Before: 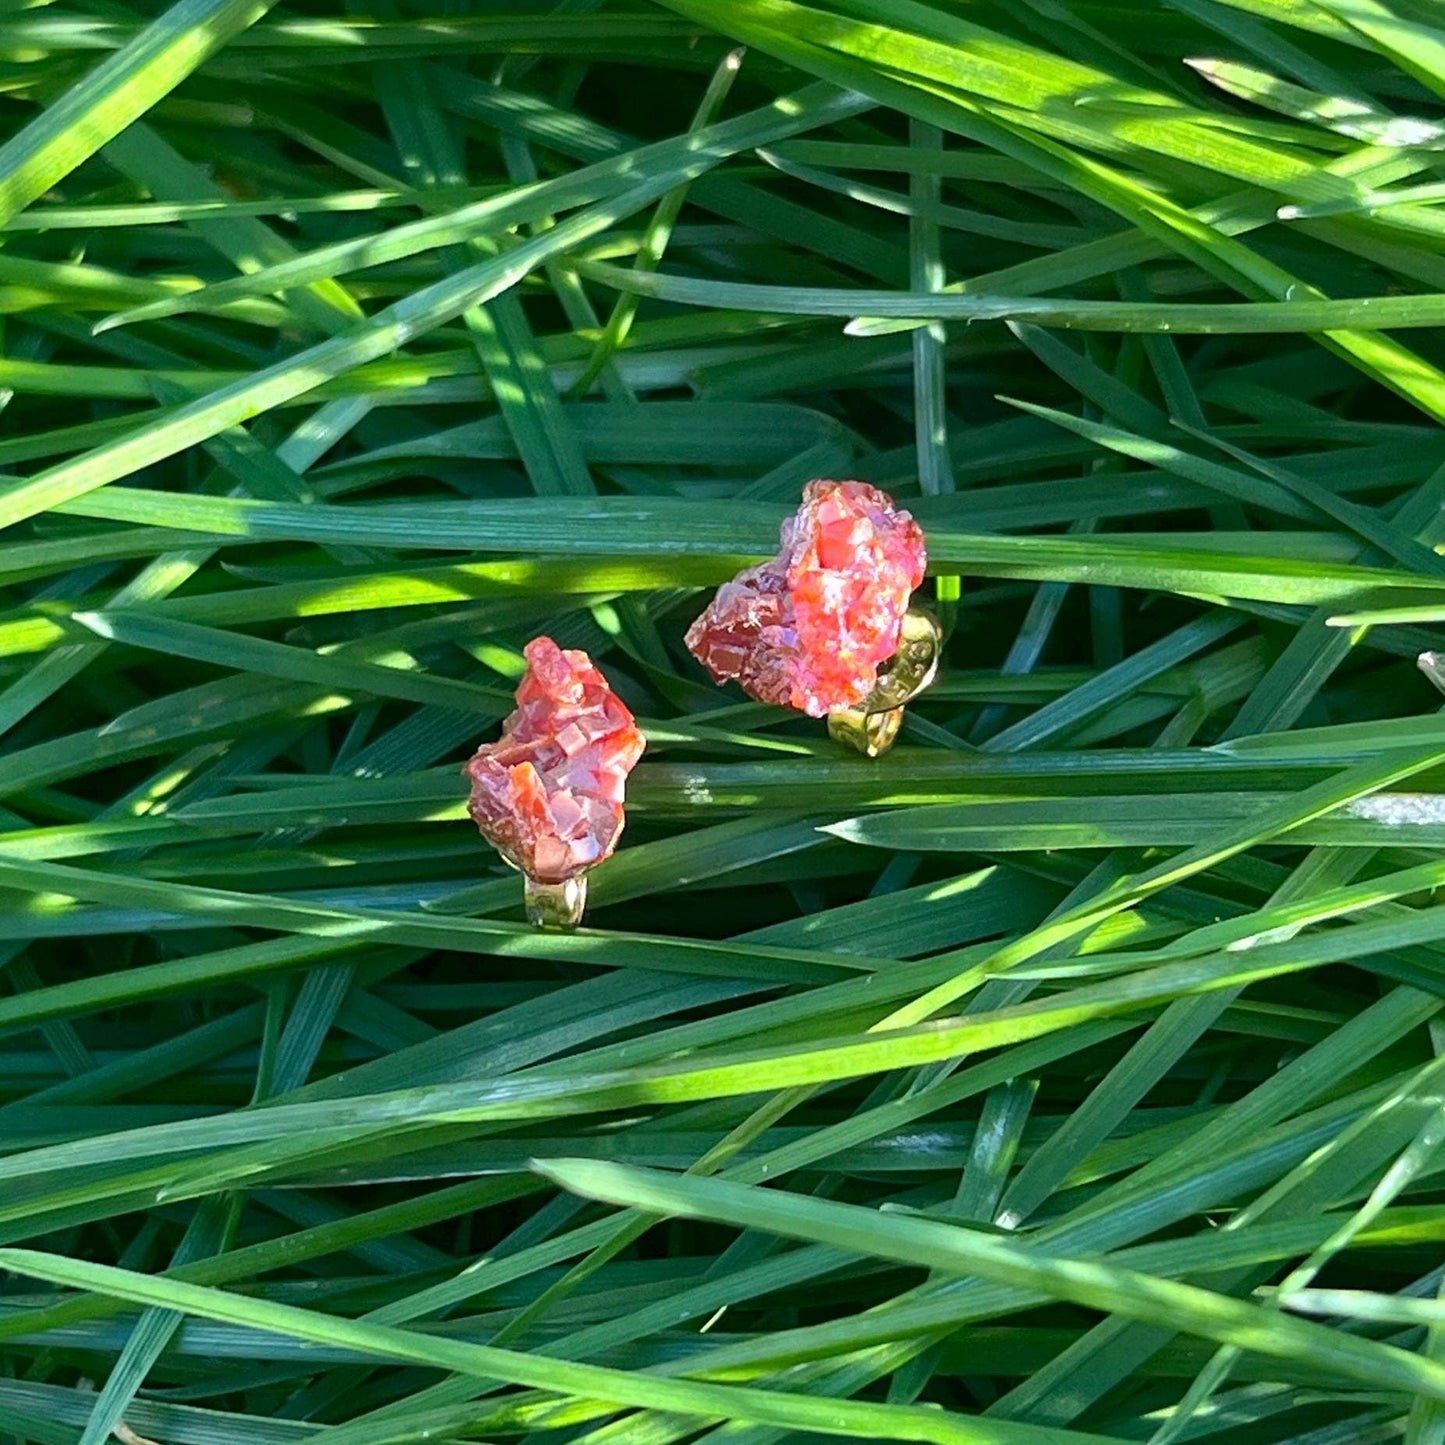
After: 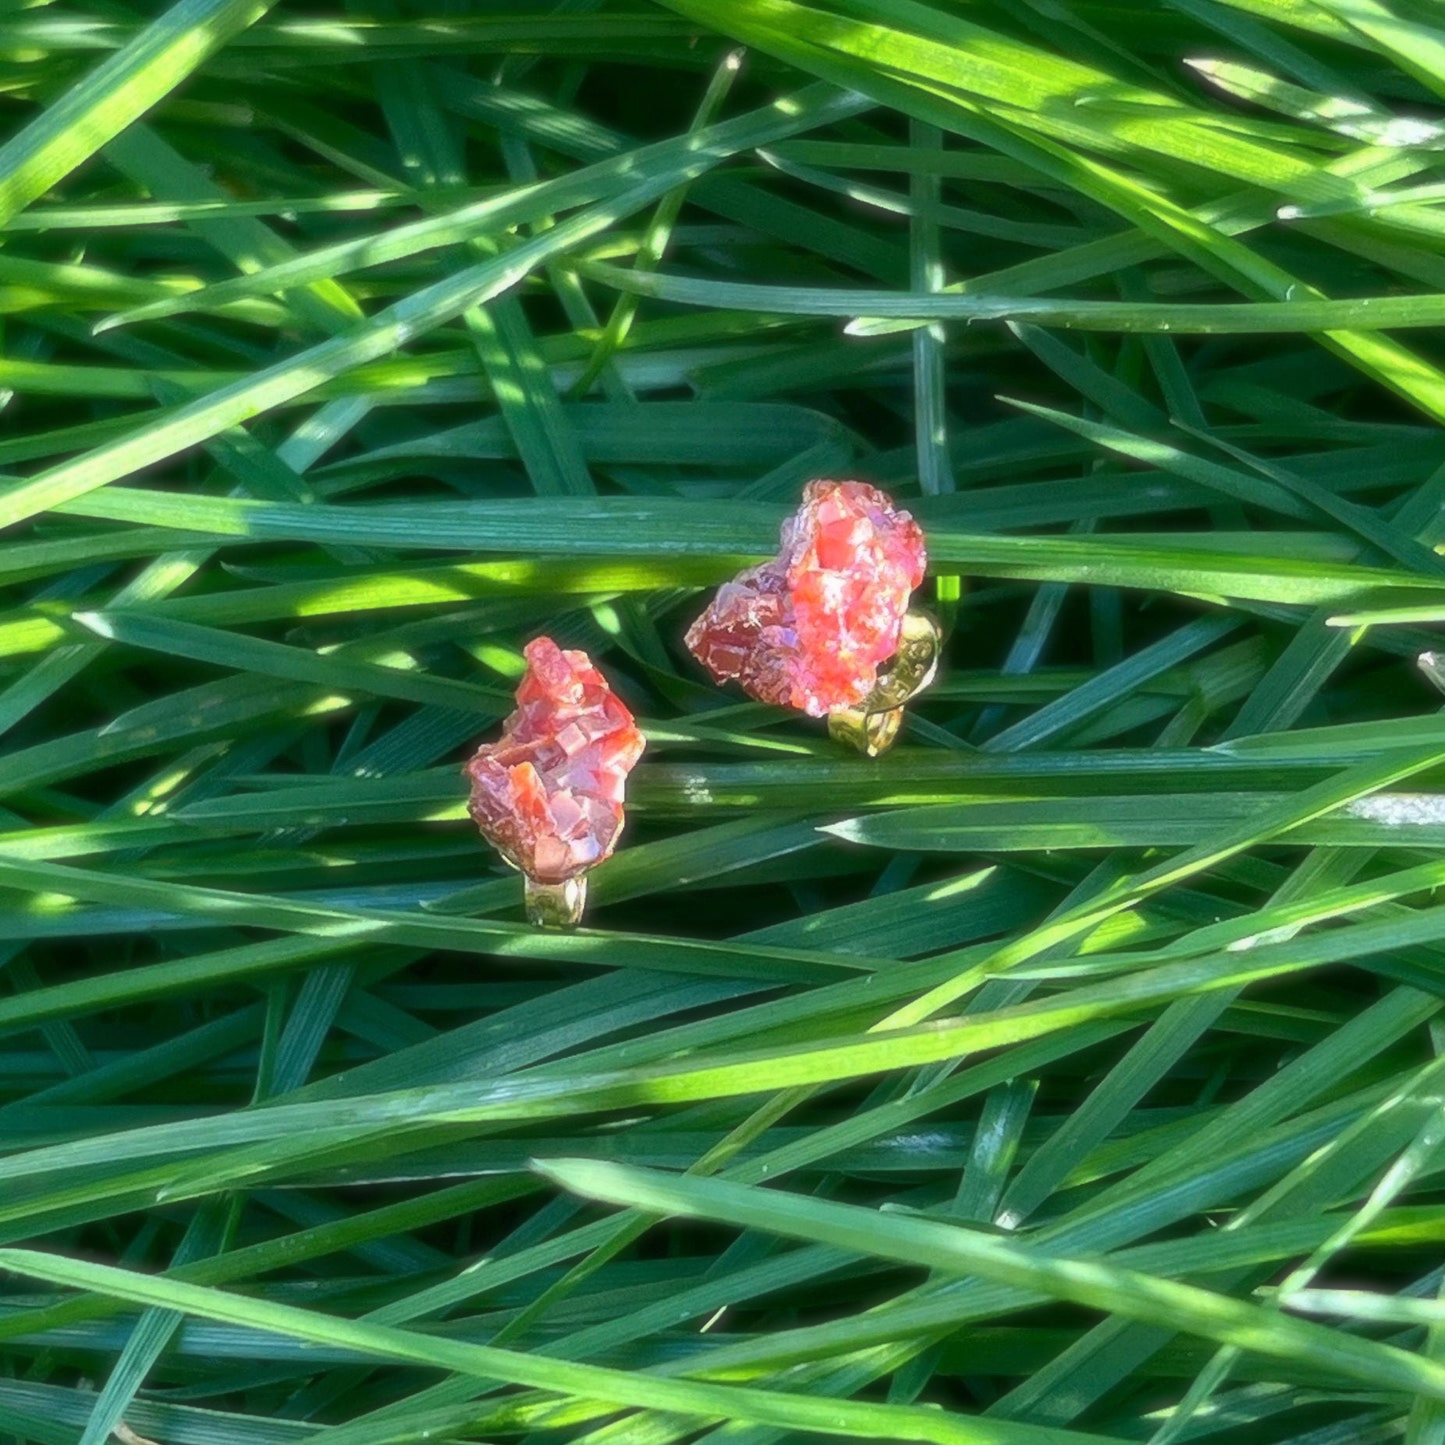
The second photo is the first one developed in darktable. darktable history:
soften: size 19.52%, mix 20.32%
